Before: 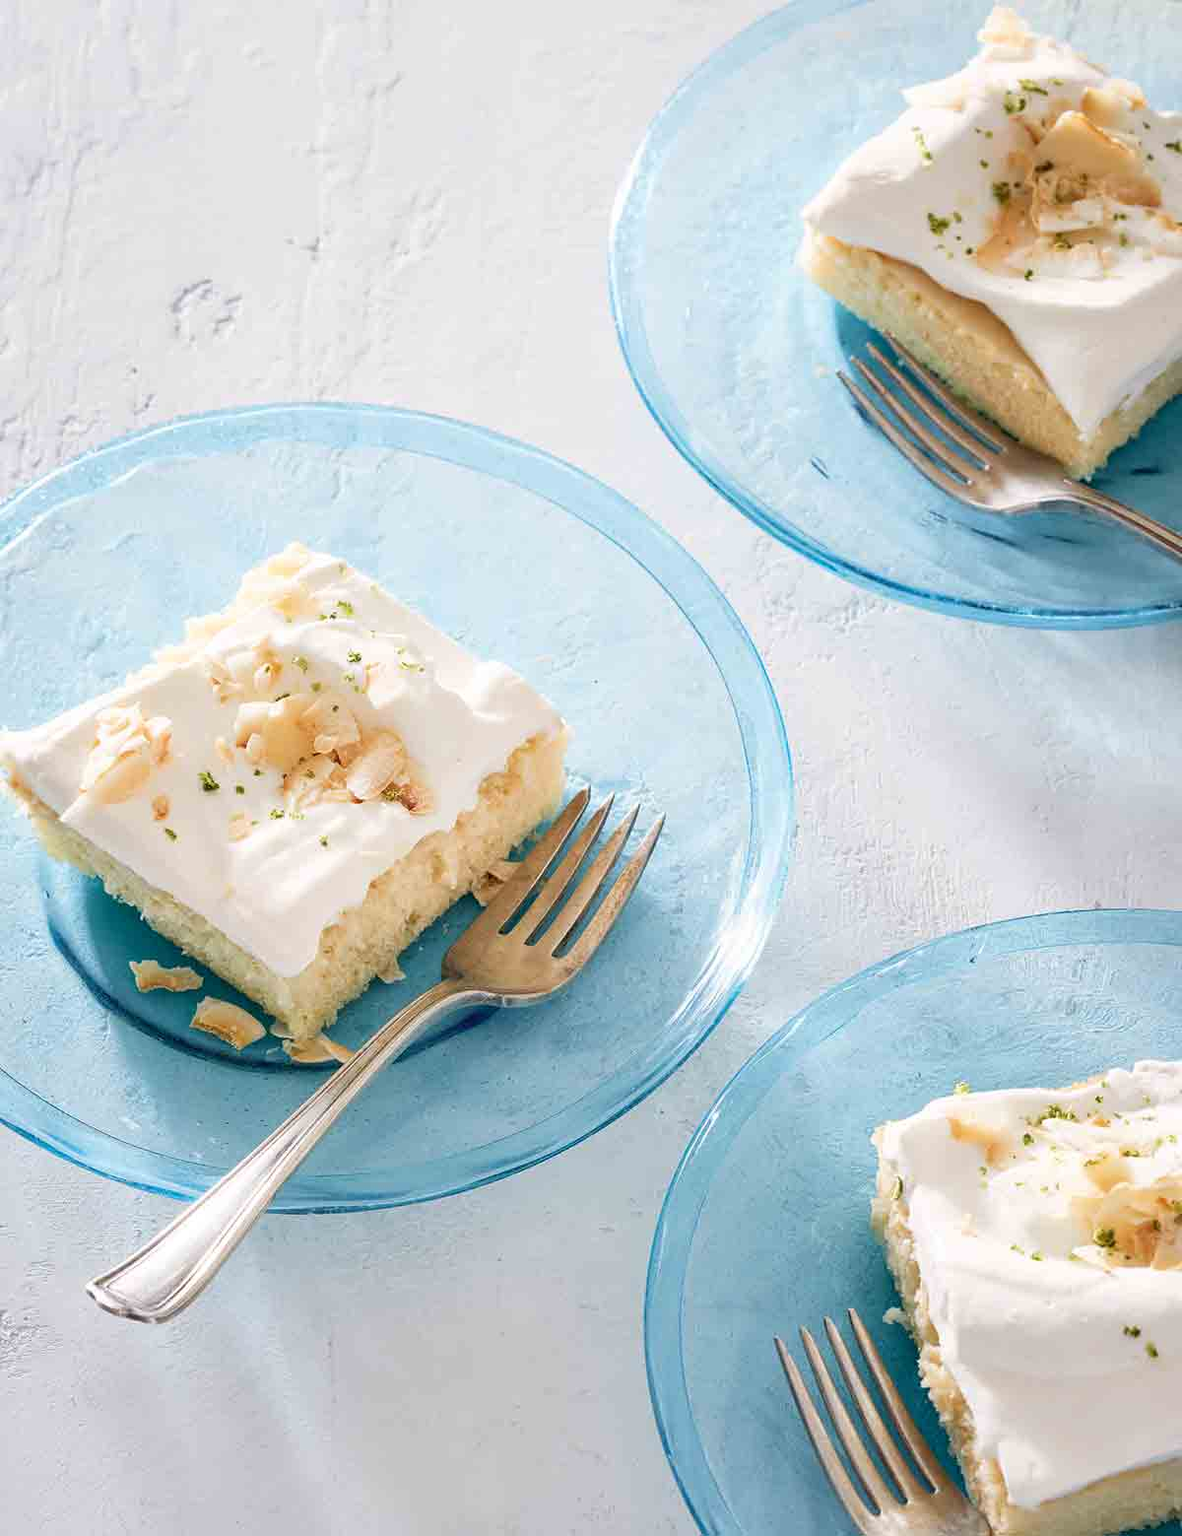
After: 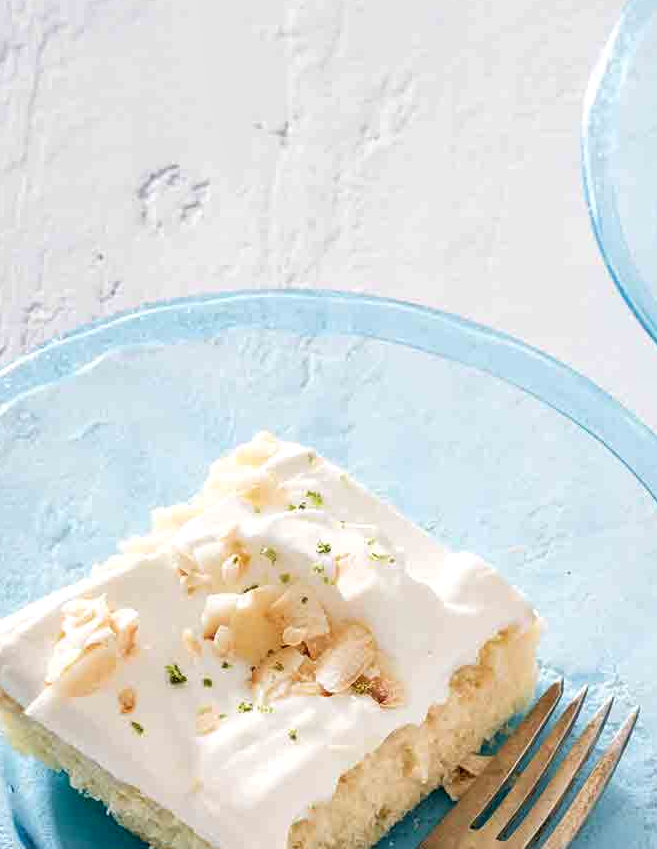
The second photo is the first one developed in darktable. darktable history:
crop and rotate: left 3.047%, top 7.677%, right 42.142%, bottom 37.828%
local contrast: on, module defaults
